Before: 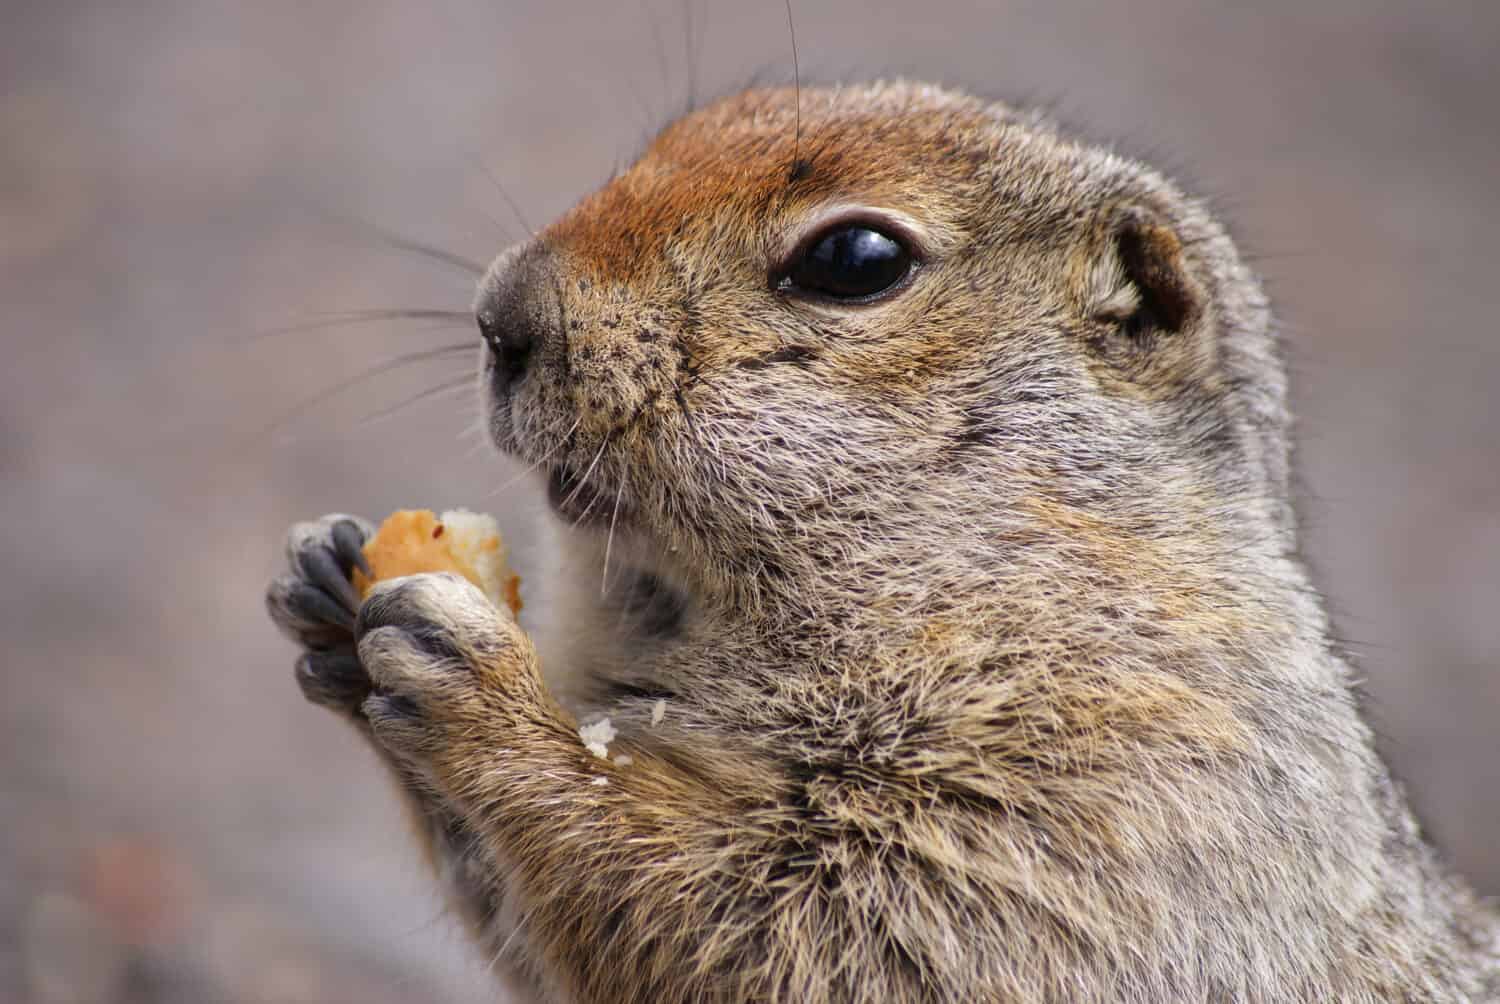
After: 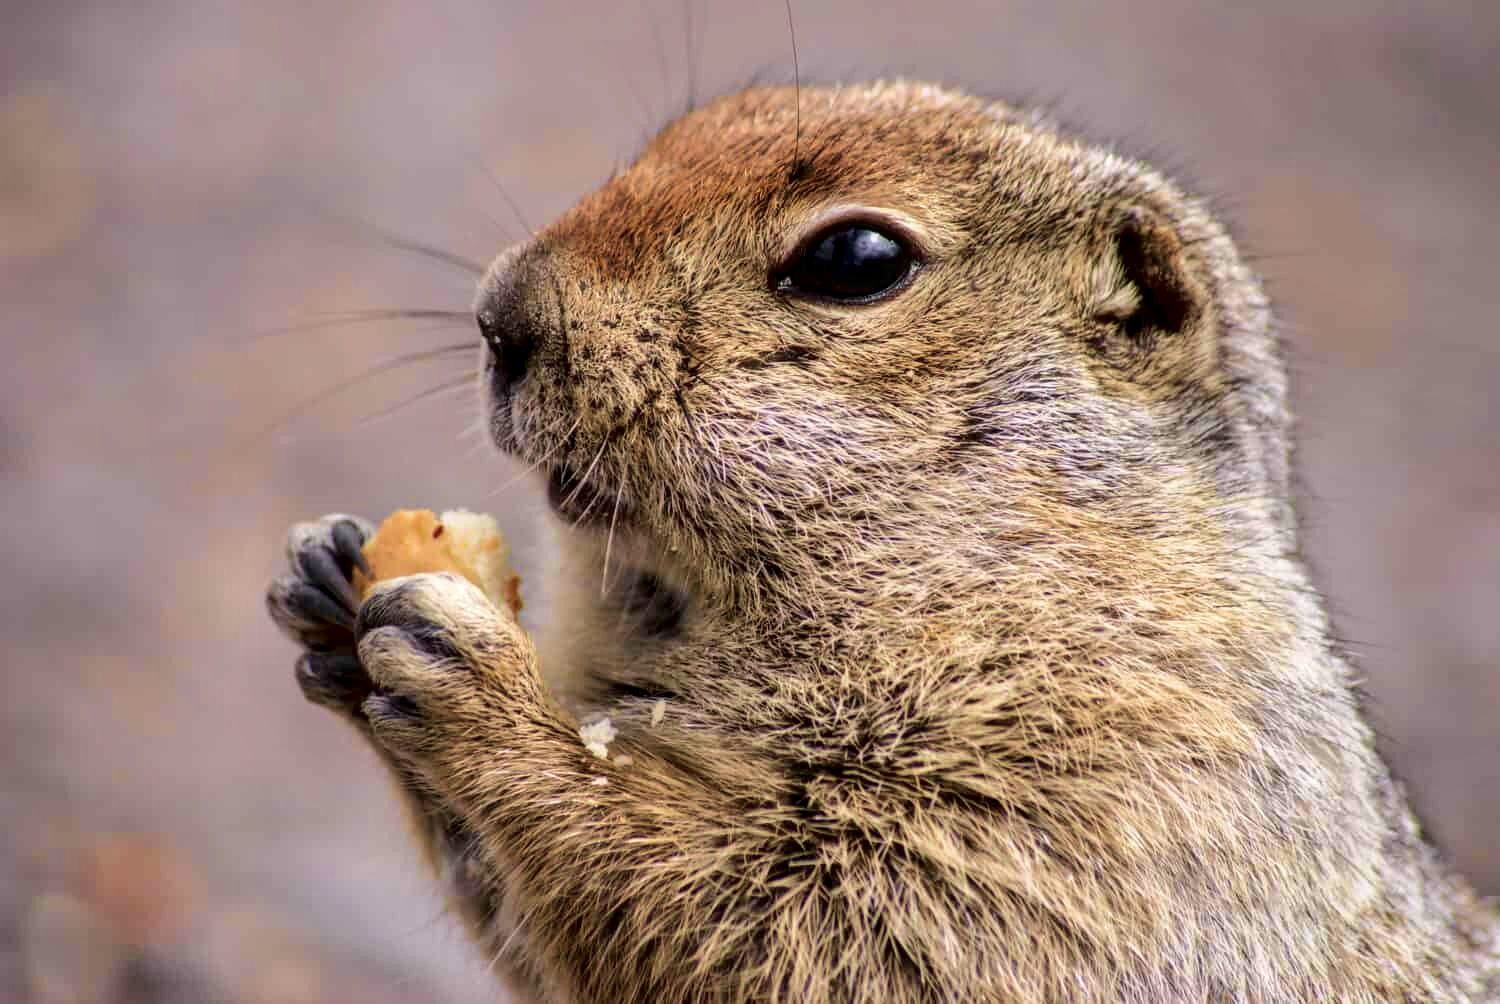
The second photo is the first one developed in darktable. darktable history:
local contrast: on, module defaults
tone curve: curves: ch0 [(0.003, 0) (0.066, 0.023) (0.149, 0.094) (0.264, 0.238) (0.395, 0.401) (0.517, 0.553) (0.716, 0.743) (0.813, 0.846) (1, 1)]; ch1 [(0, 0) (0.164, 0.115) (0.337, 0.332) (0.39, 0.398) (0.464, 0.461) (0.501, 0.5) (0.521, 0.529) (0.571, 0.588) (0.652, 0.681) (0.733, 0.749) (0.811, 0.796) (1, 1)]; ch2 [(0, 0) (0.337, 0.382) (0.464, 0.476) (0.501, 0.502) (0.527, 0.54) (0.556, 0.567) (0.6, 0.59) (0.687, 0.675) (1, 1)], color space Lab, independent channels, preserve colors none
tone equalizer: on, module defaults
velvia: strength 40%
color contrast: green-magenta contrast 0.81
